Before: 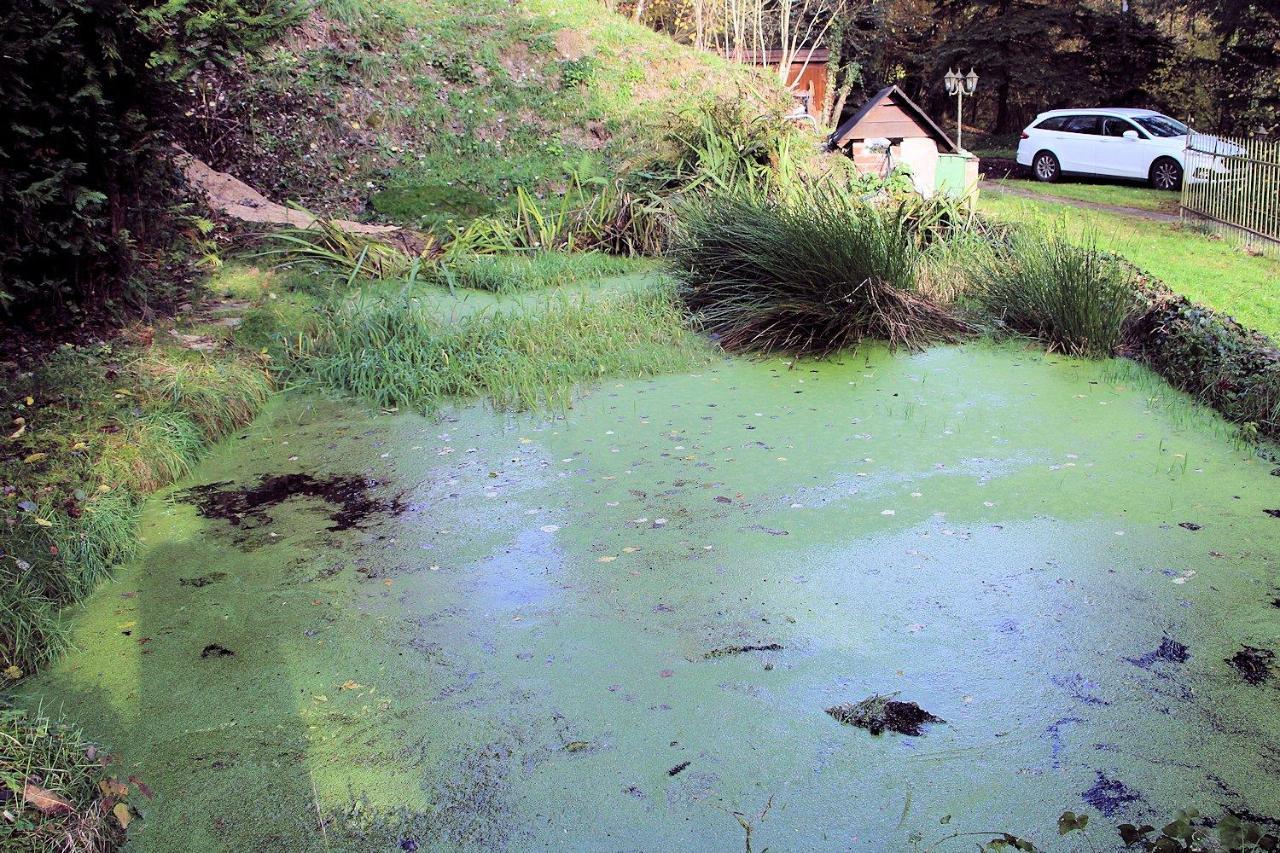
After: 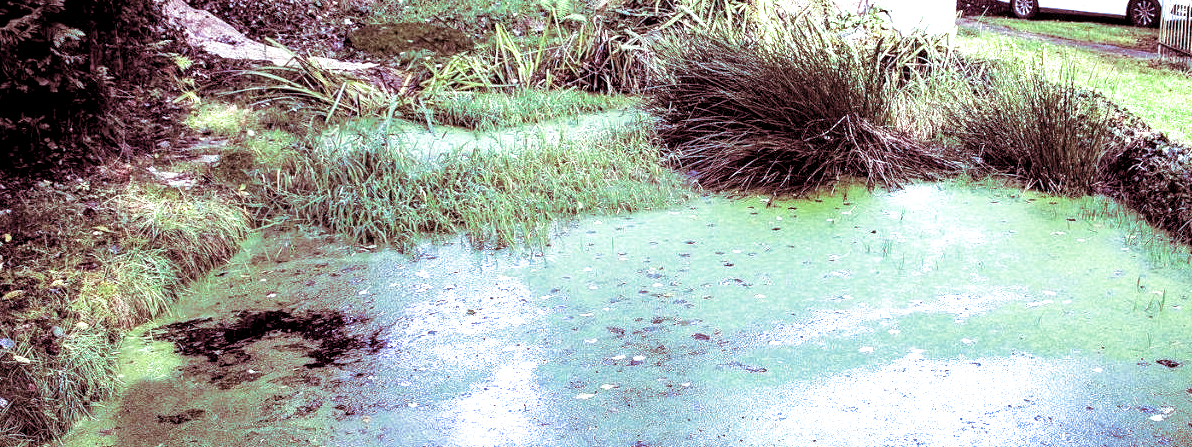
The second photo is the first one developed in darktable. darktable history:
local contrast: highlights 79%, shadows 56%, detail 175%, midtone range 0.428
exposure: black level correction 0.001, exposure 0.5 EV, compensate exposure bias true, compensate highlight preservation false
split-toning: compress 20%
crop: left 1.744%, top 19.225%, right 5.069%, bottom 28.357%
white balance: red 0.948, green 1.02, blue 1.176
